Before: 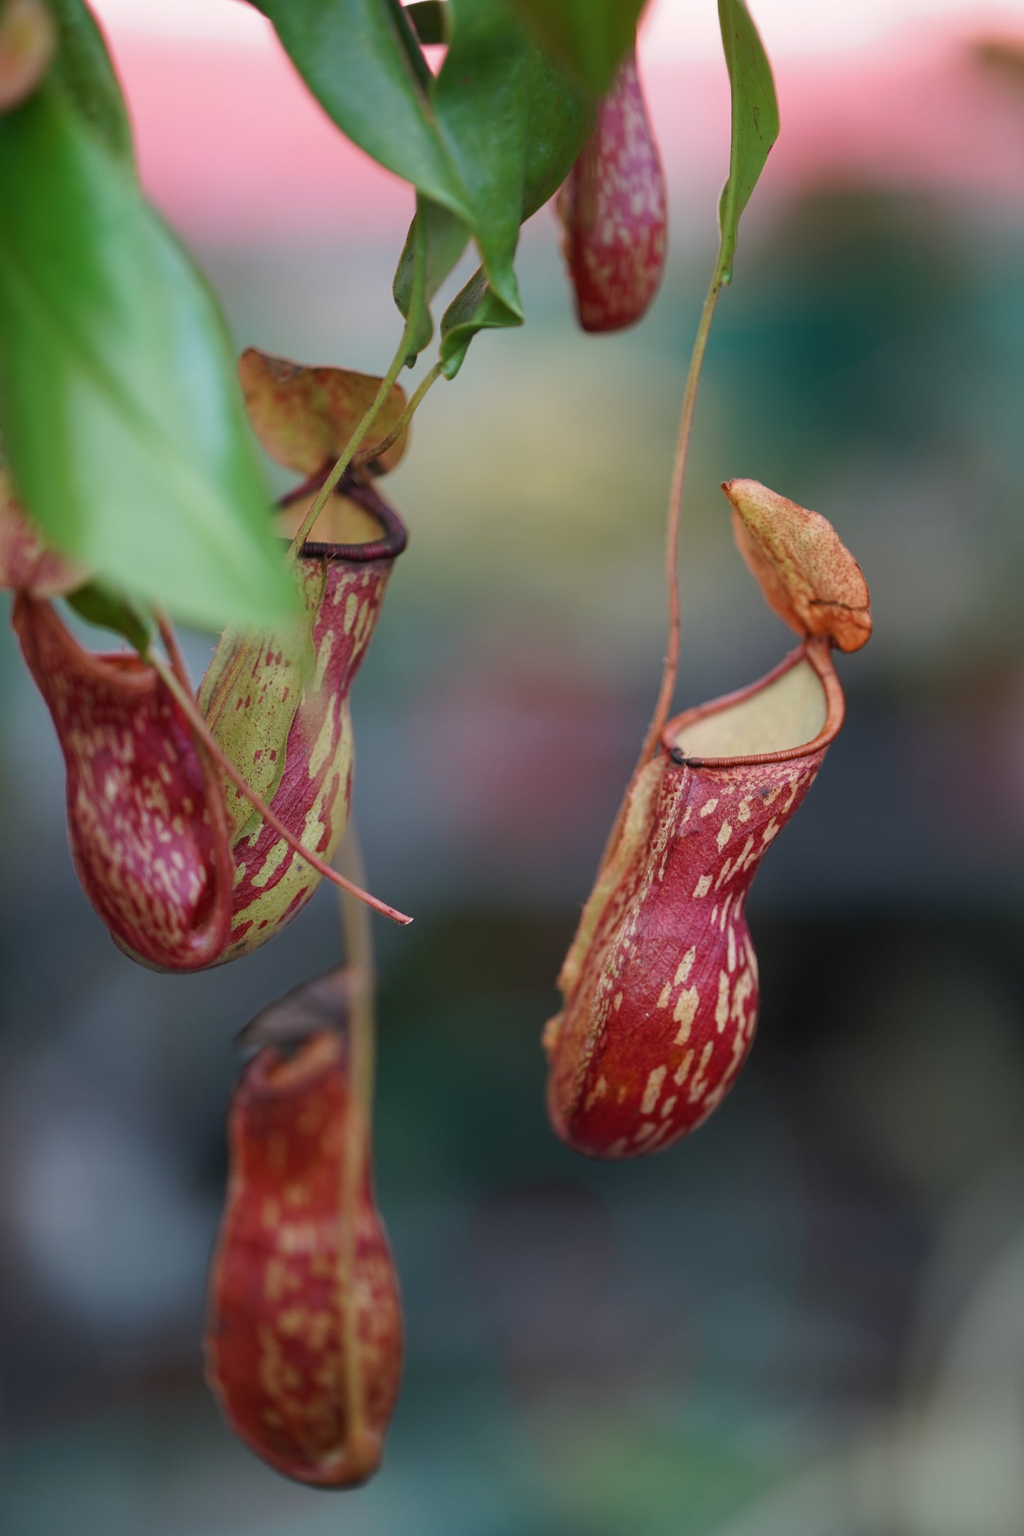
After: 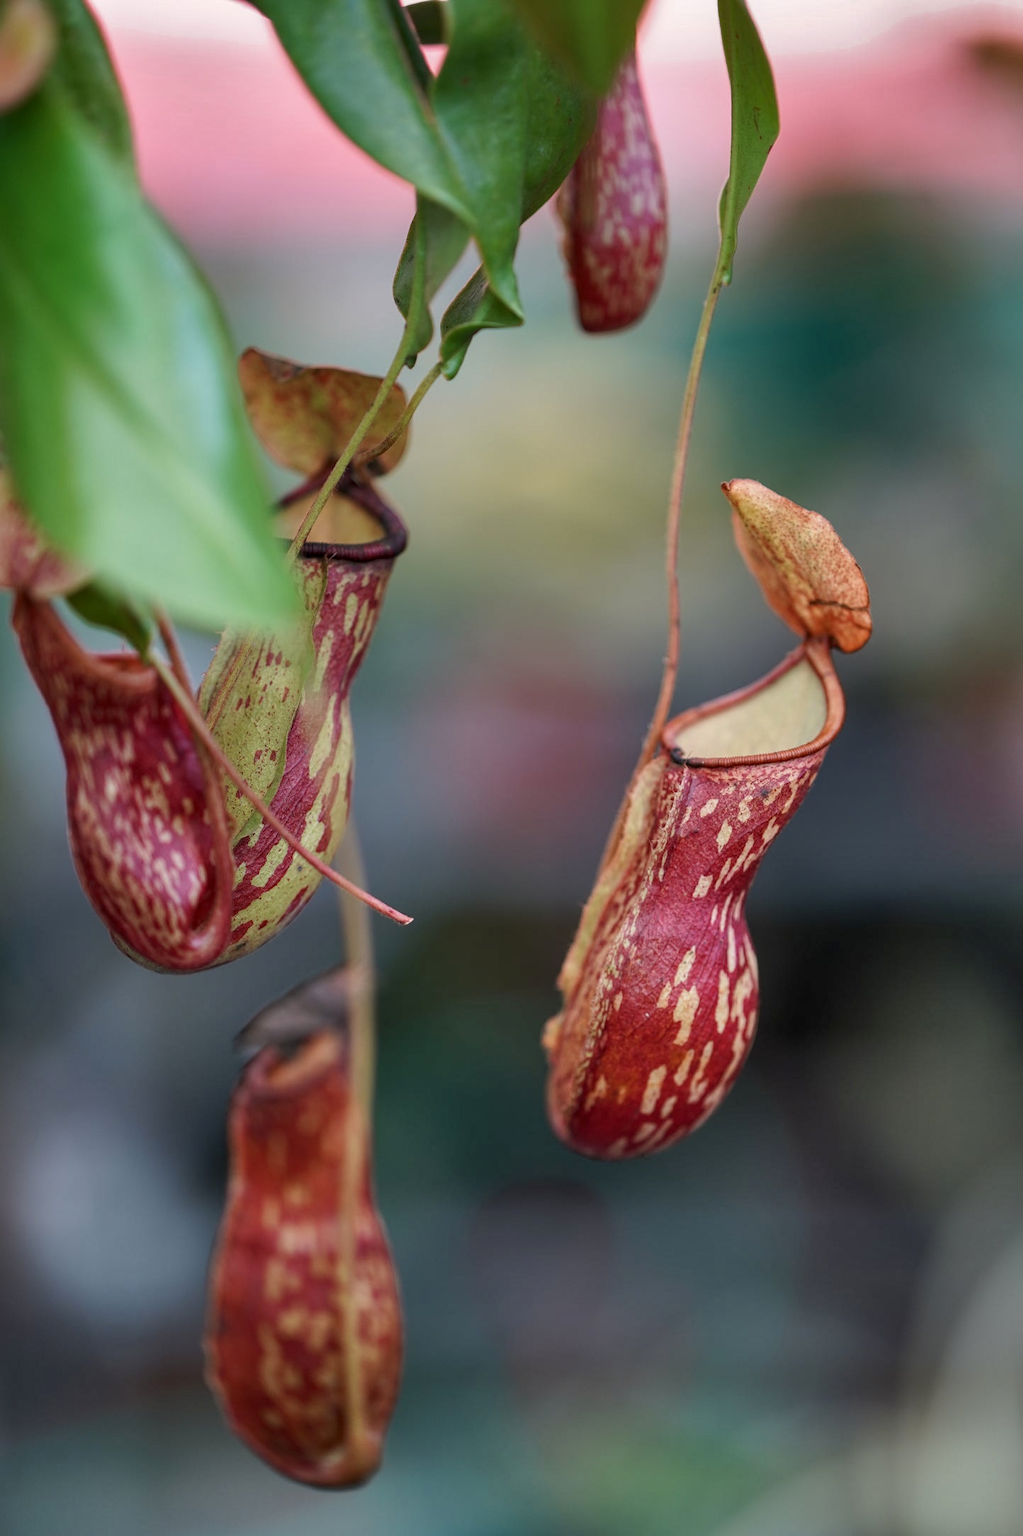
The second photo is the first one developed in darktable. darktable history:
shadows and highlights: radius 108.52, shadows 44.07, highlights -67.8, low approximation 0.01, soften with gaussian
local contrast: on, module defaults
